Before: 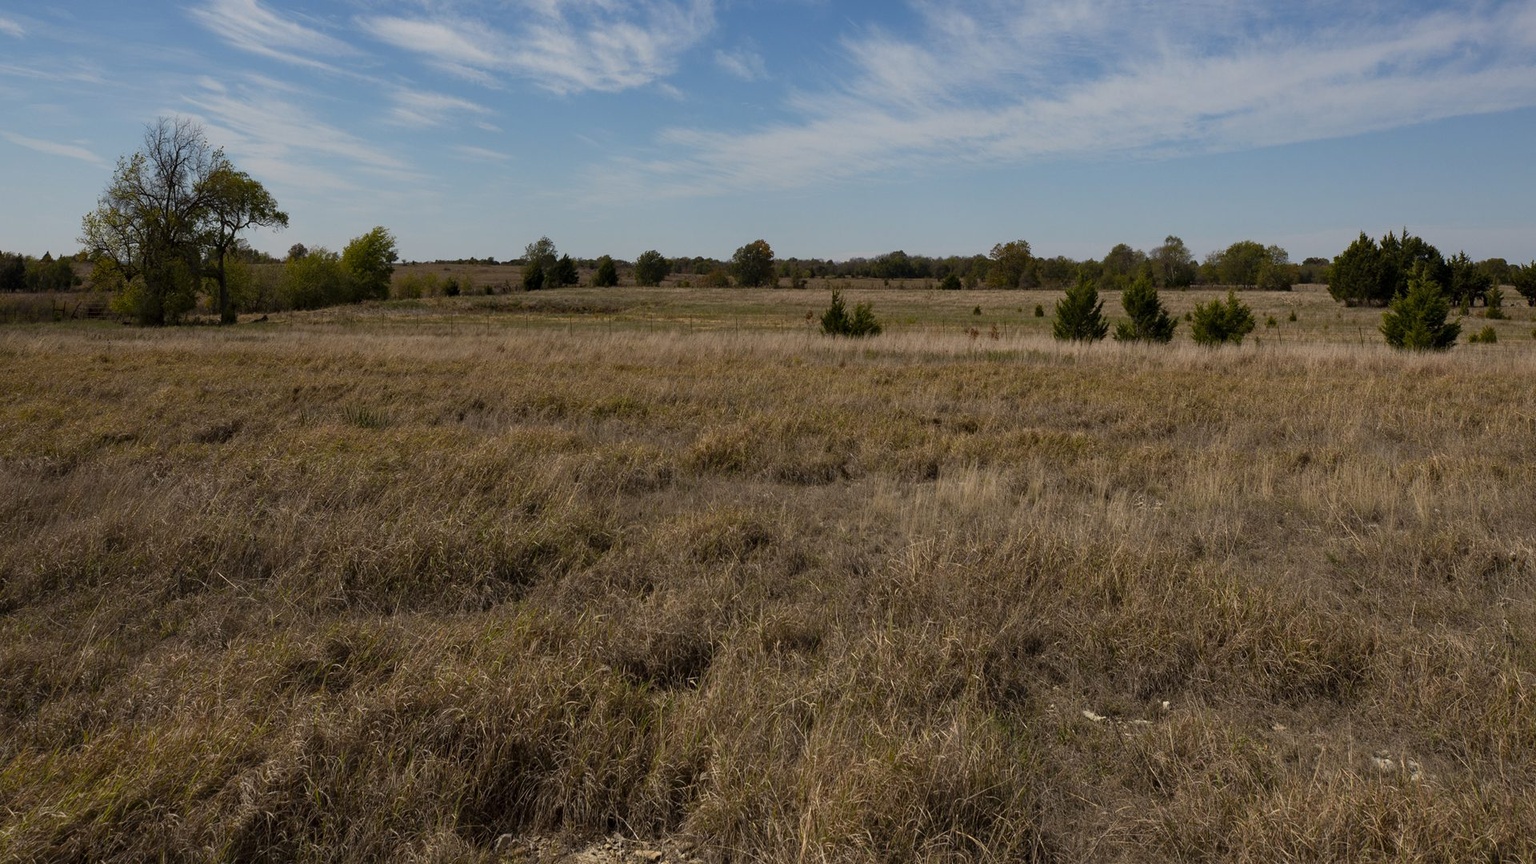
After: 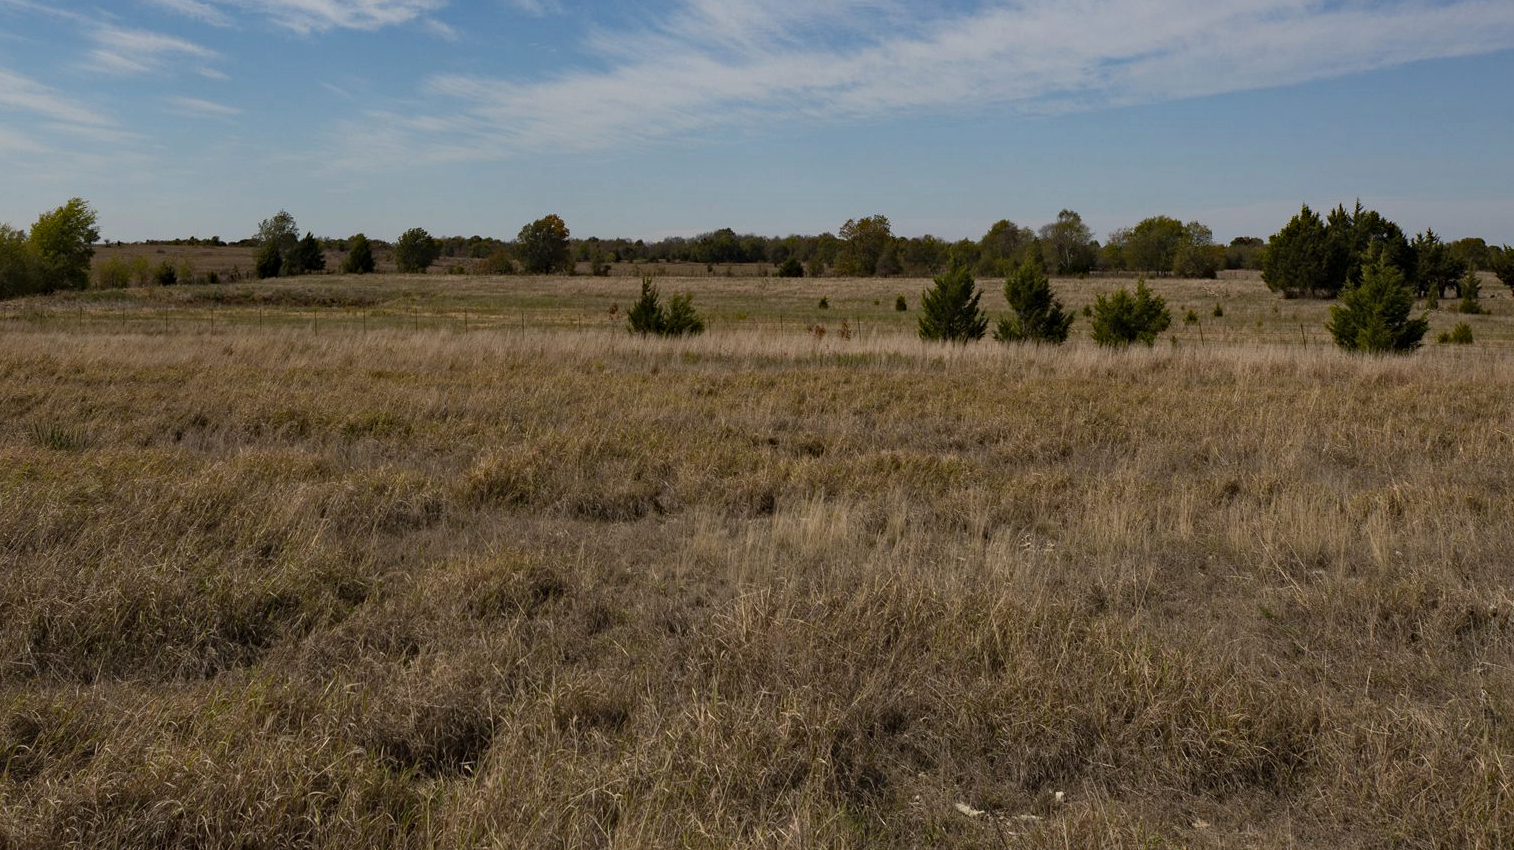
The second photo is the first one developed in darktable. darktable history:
haze removal: compatibility mode true, adaptive false
bloom: size 40%
contrast brightness saturation: saturation -0.05
crop and rotate: left 20.74%, top 7.912%, right 0.375%, bottom 13.378%
